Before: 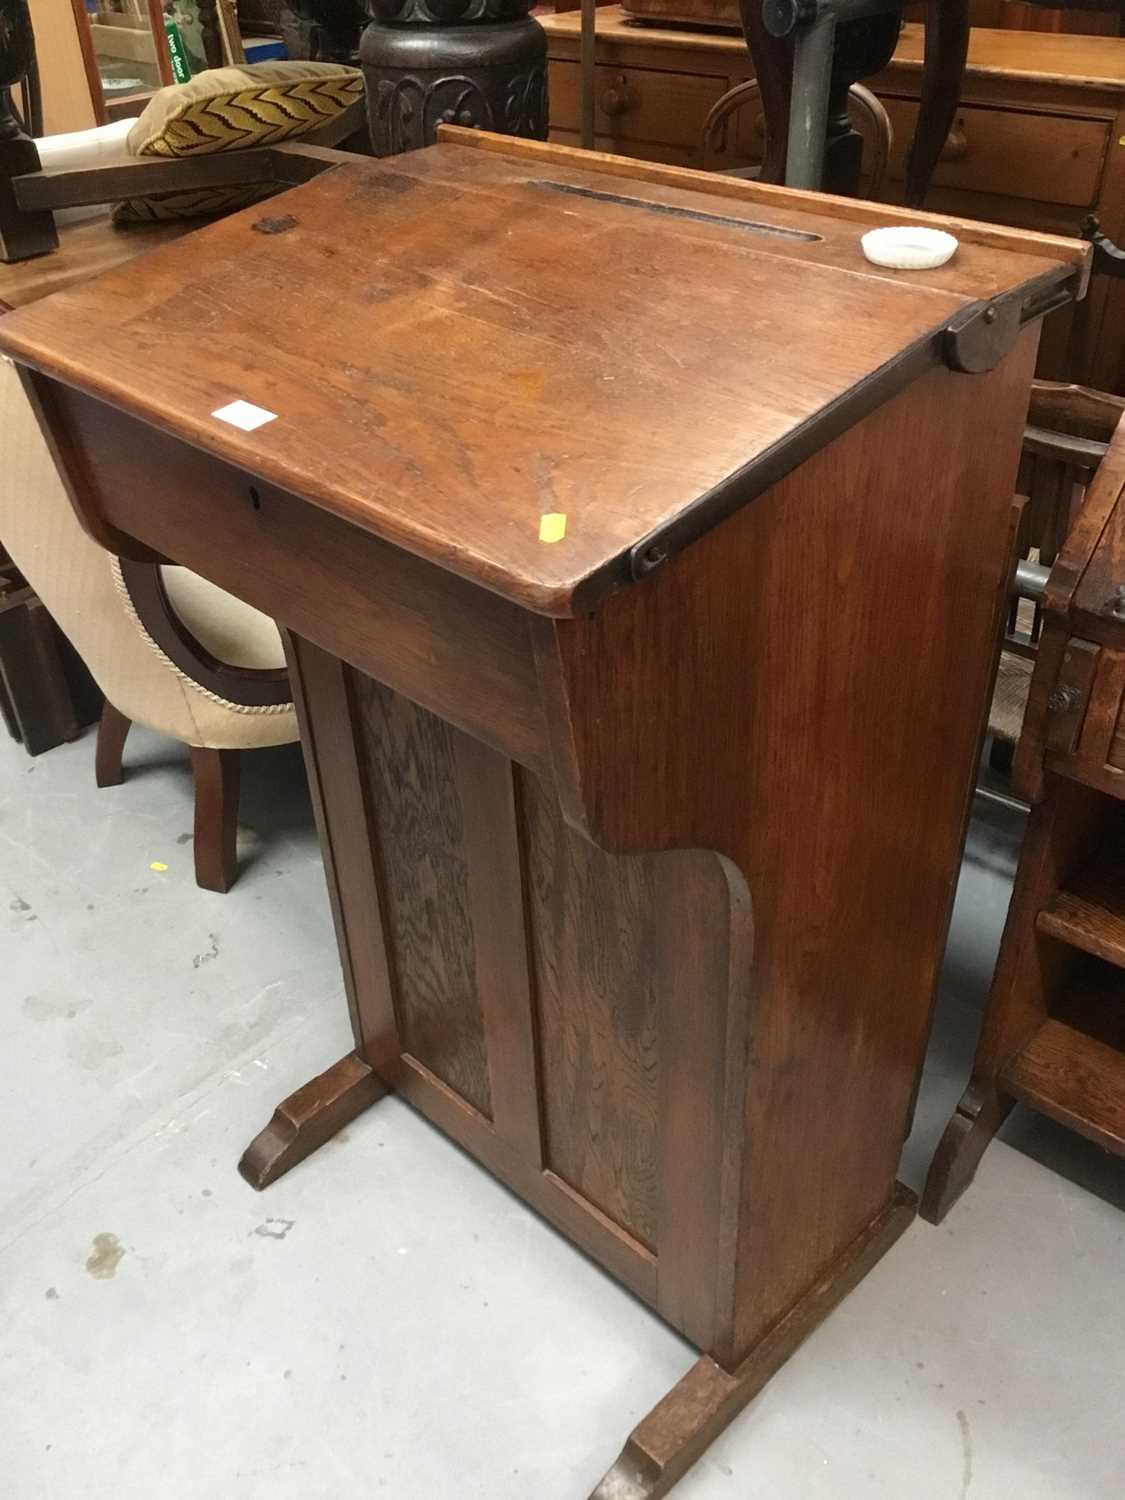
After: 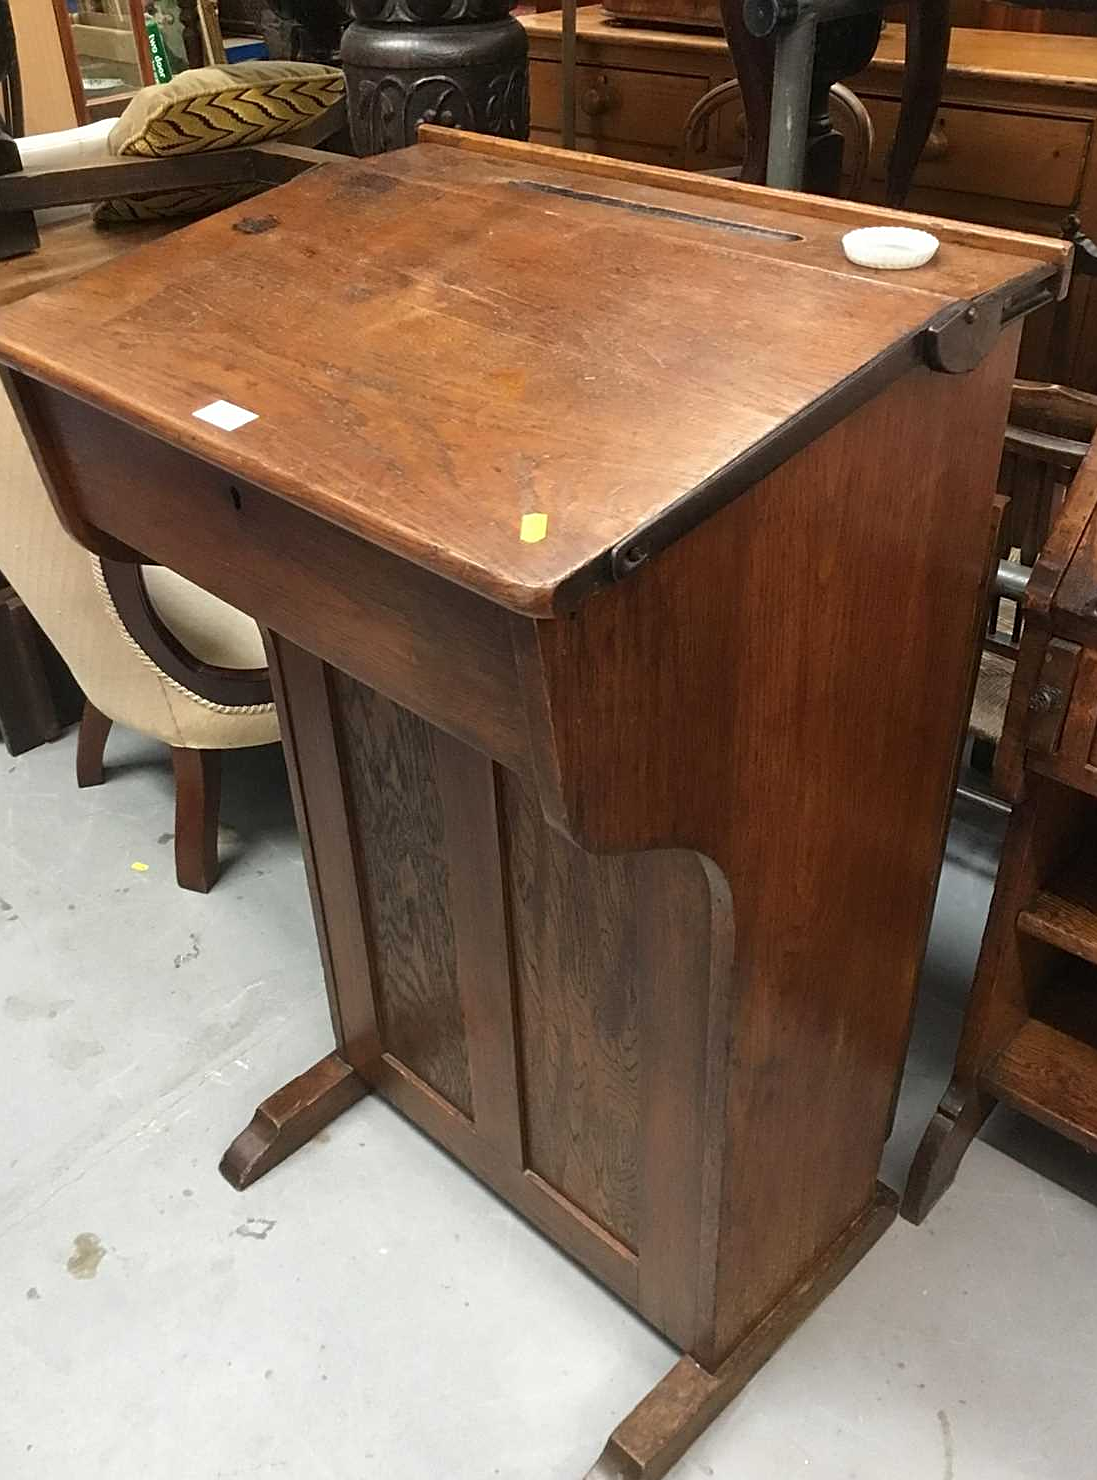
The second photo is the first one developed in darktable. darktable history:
sharpen: on, module defaults
crop and rotate: left 1.774%, right 0.633%, bottom 1.28%
